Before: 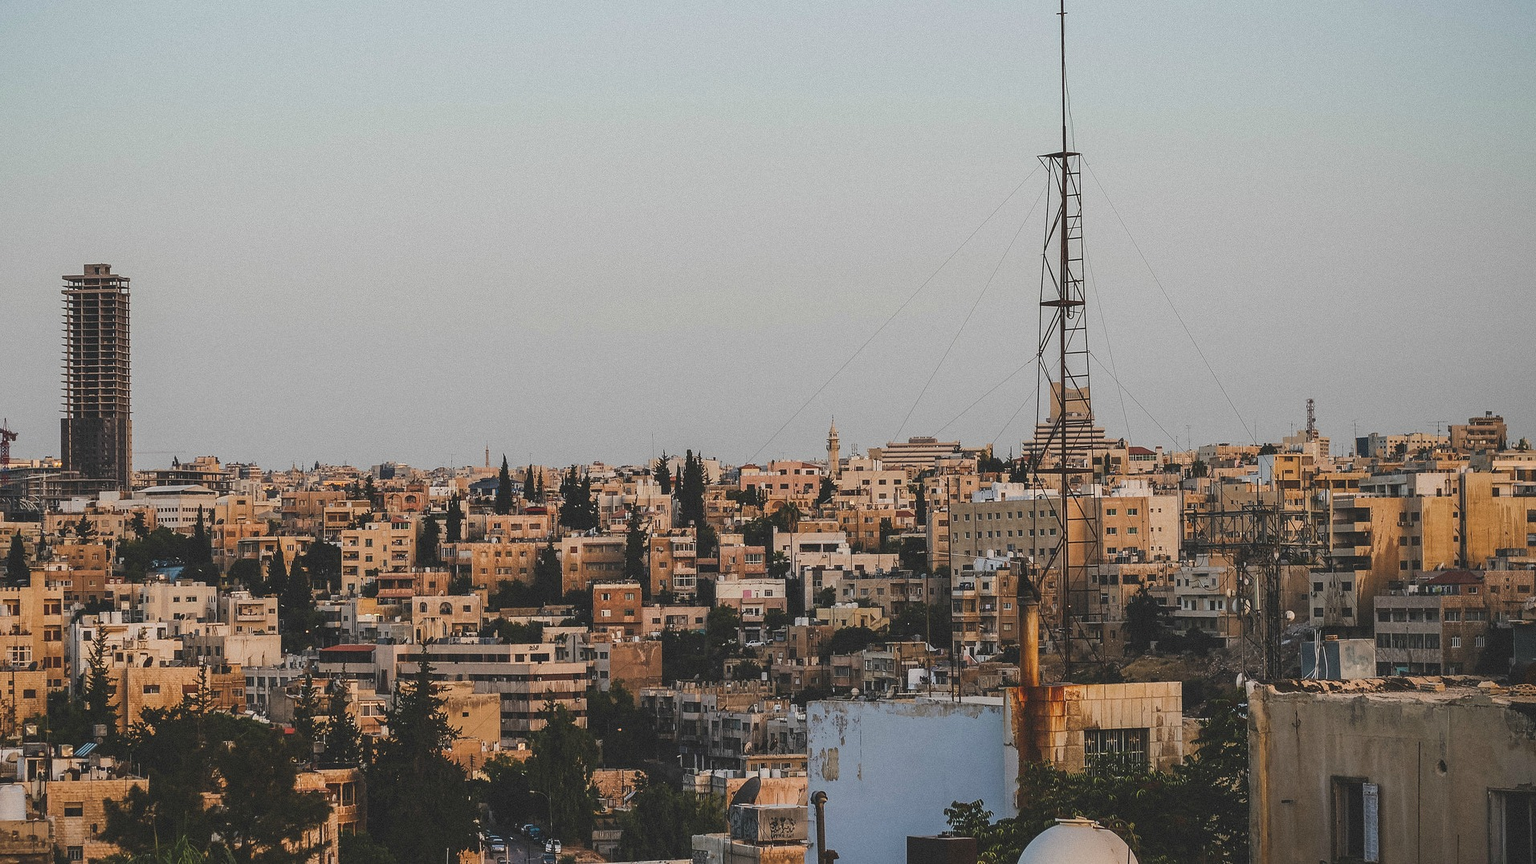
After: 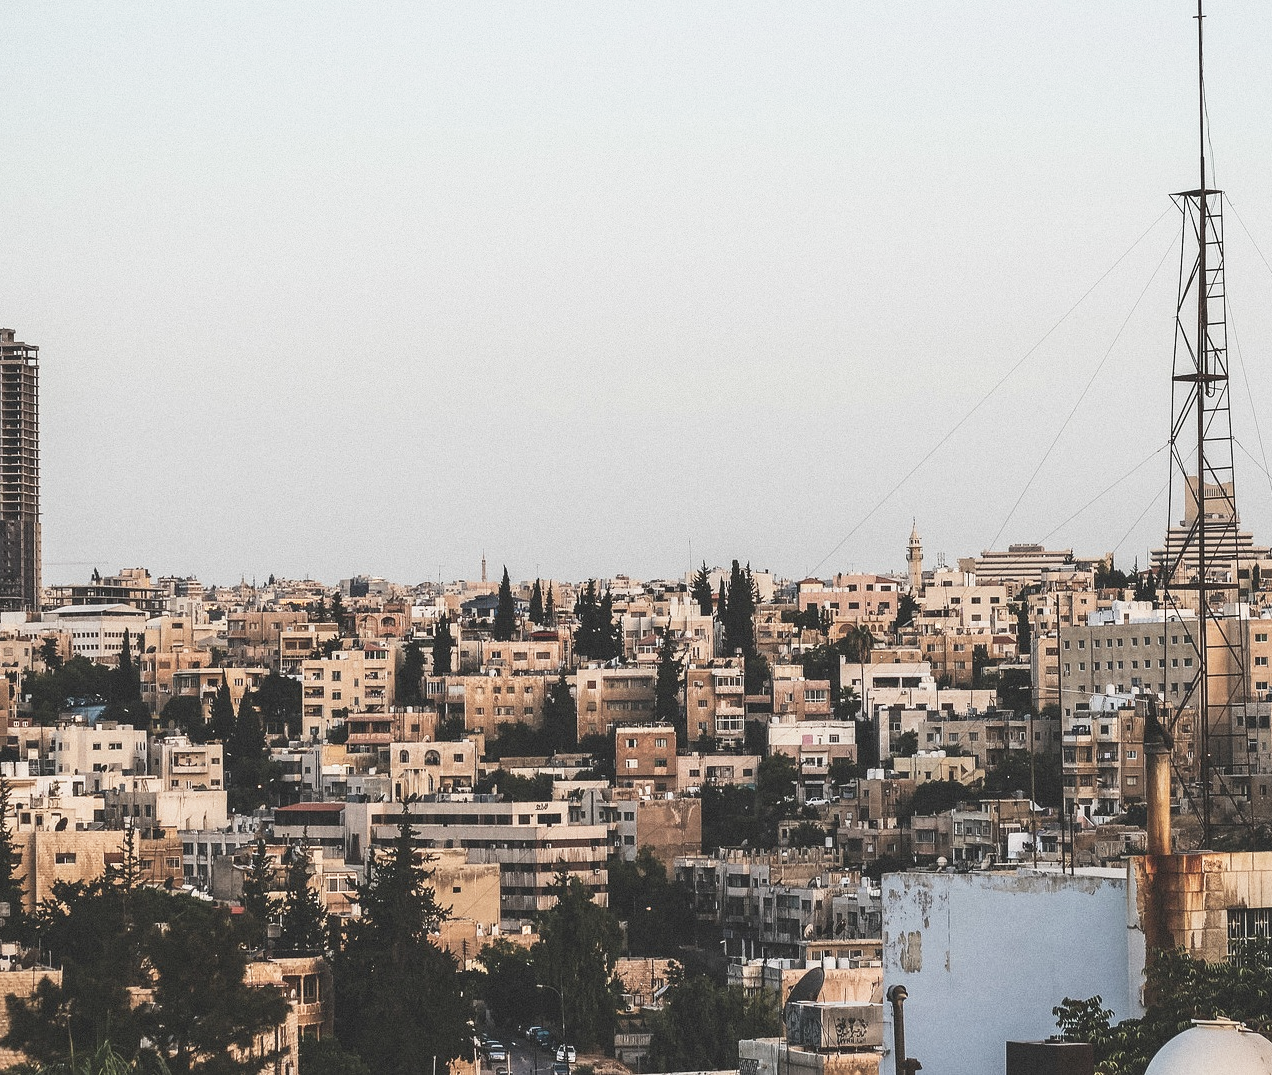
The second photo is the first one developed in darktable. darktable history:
contrast brightness saturation: contrast 0.099, saturation -0.378
levels: mode automatic, levels [0.031, 0.5, 0.969]
base curve: curves: ch0 [(0, 0) (0.557, 0.834) (1, 1)], preserve colors none
crop and rotate: left 6.471%, right 27.021%
